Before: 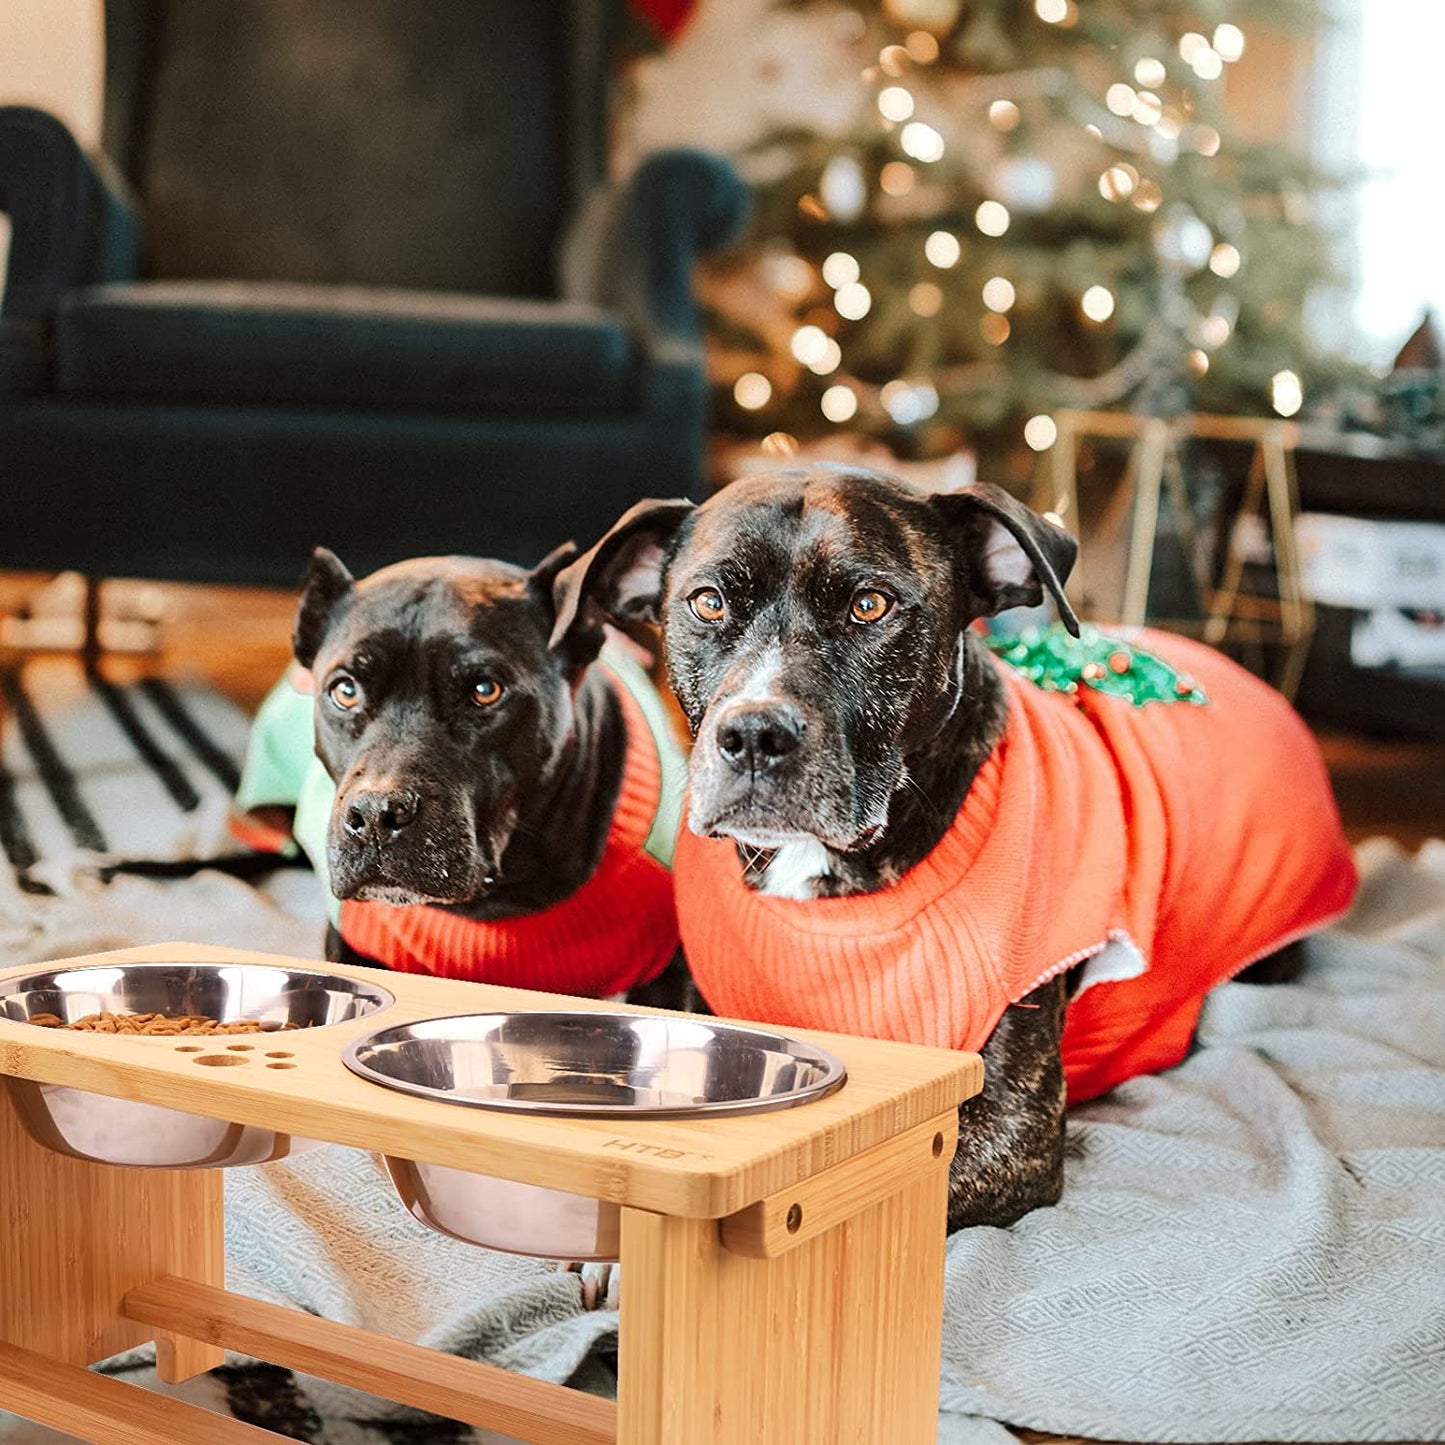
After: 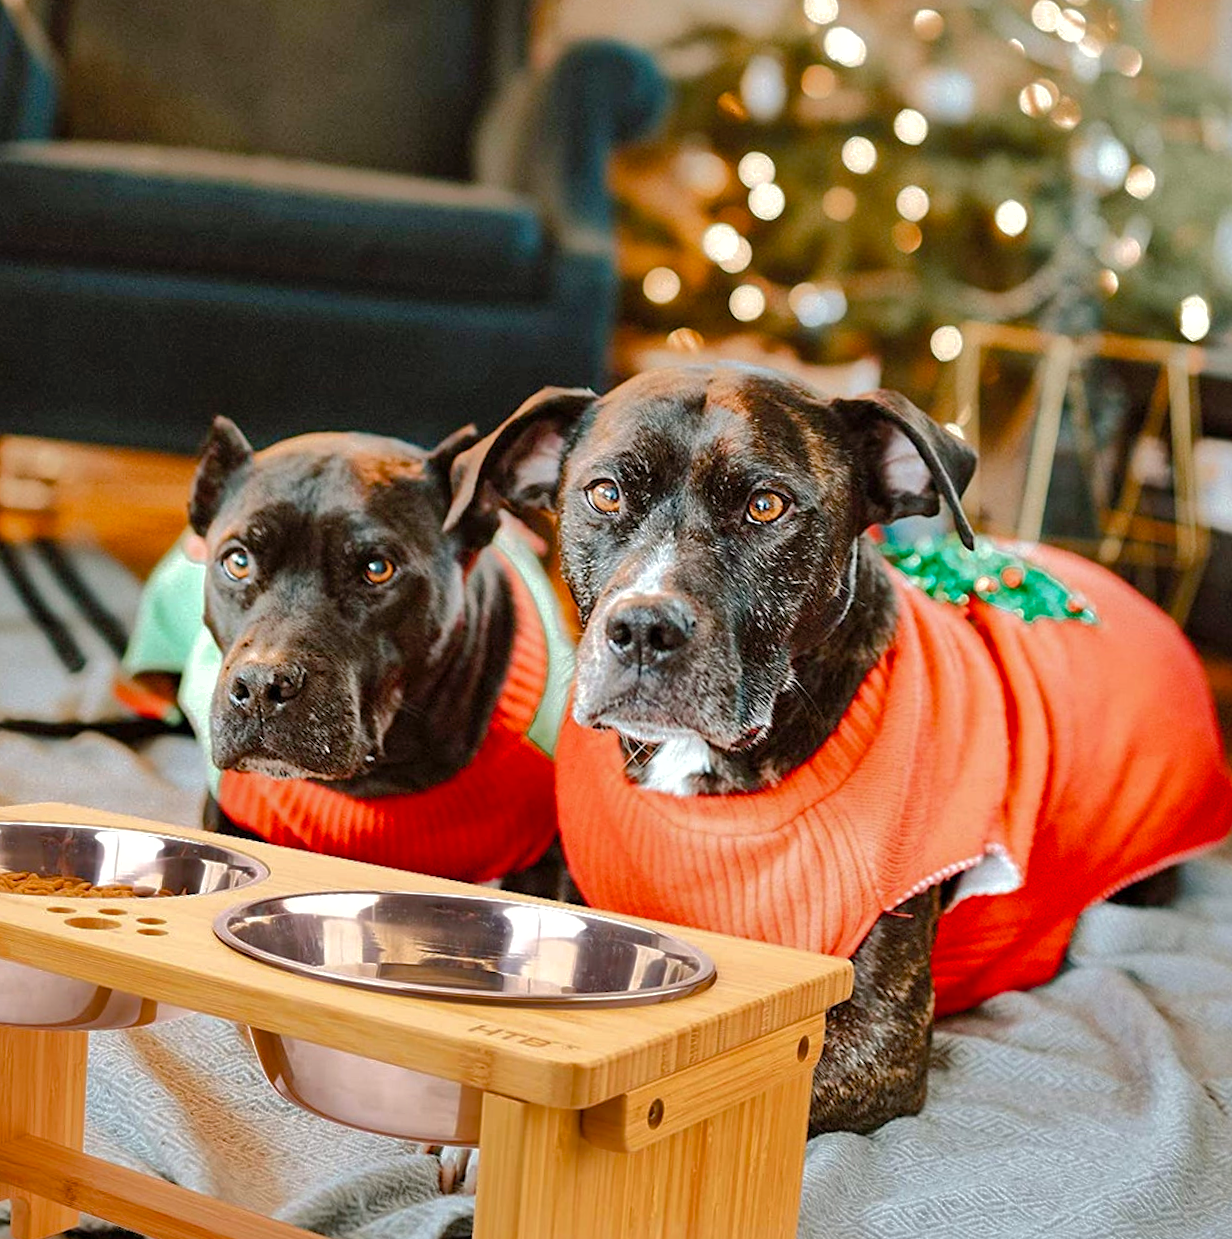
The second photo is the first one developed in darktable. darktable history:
crop and rotate: angle -3.28°, left 5.277%, top 5.162%, right 4.724%, bottom 4.331%
color balance rgb: perceptual saturation grading › global saturation 34.699%, perceptual saturation grading › highlights -25.623%, perceptual saturation grading › shadows 25.23%, contrast 5.066%
shadows and highlights: highlights -60.01
